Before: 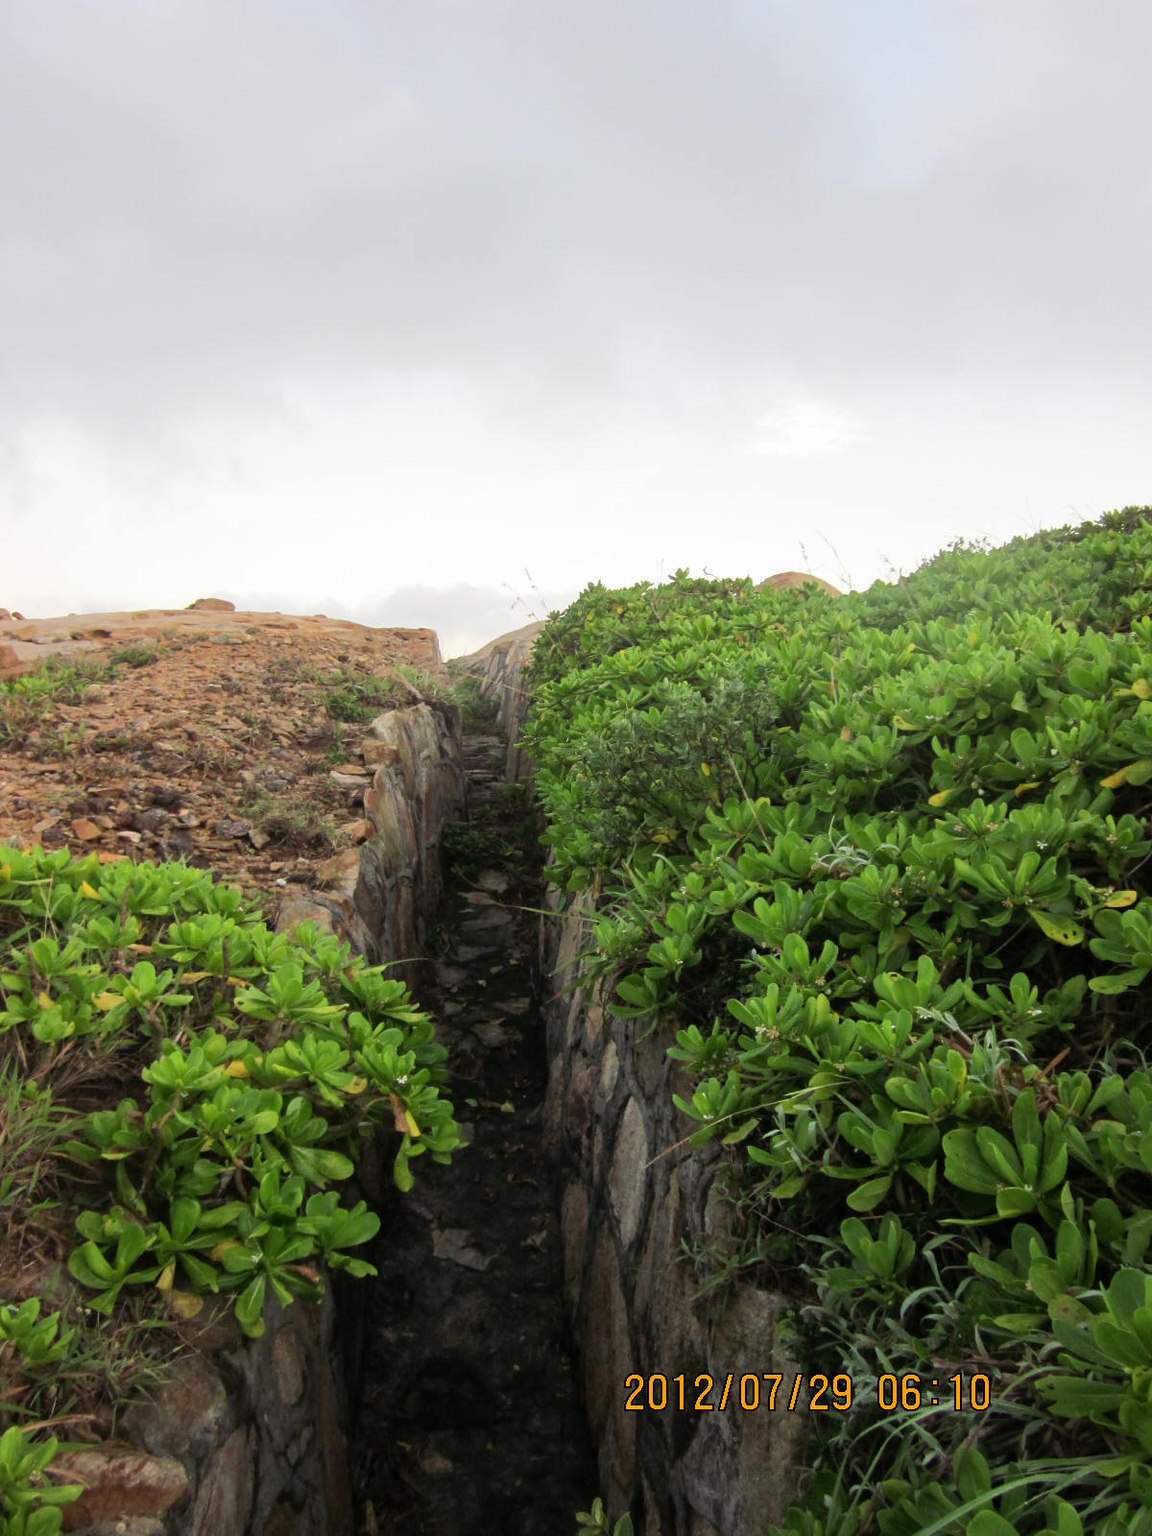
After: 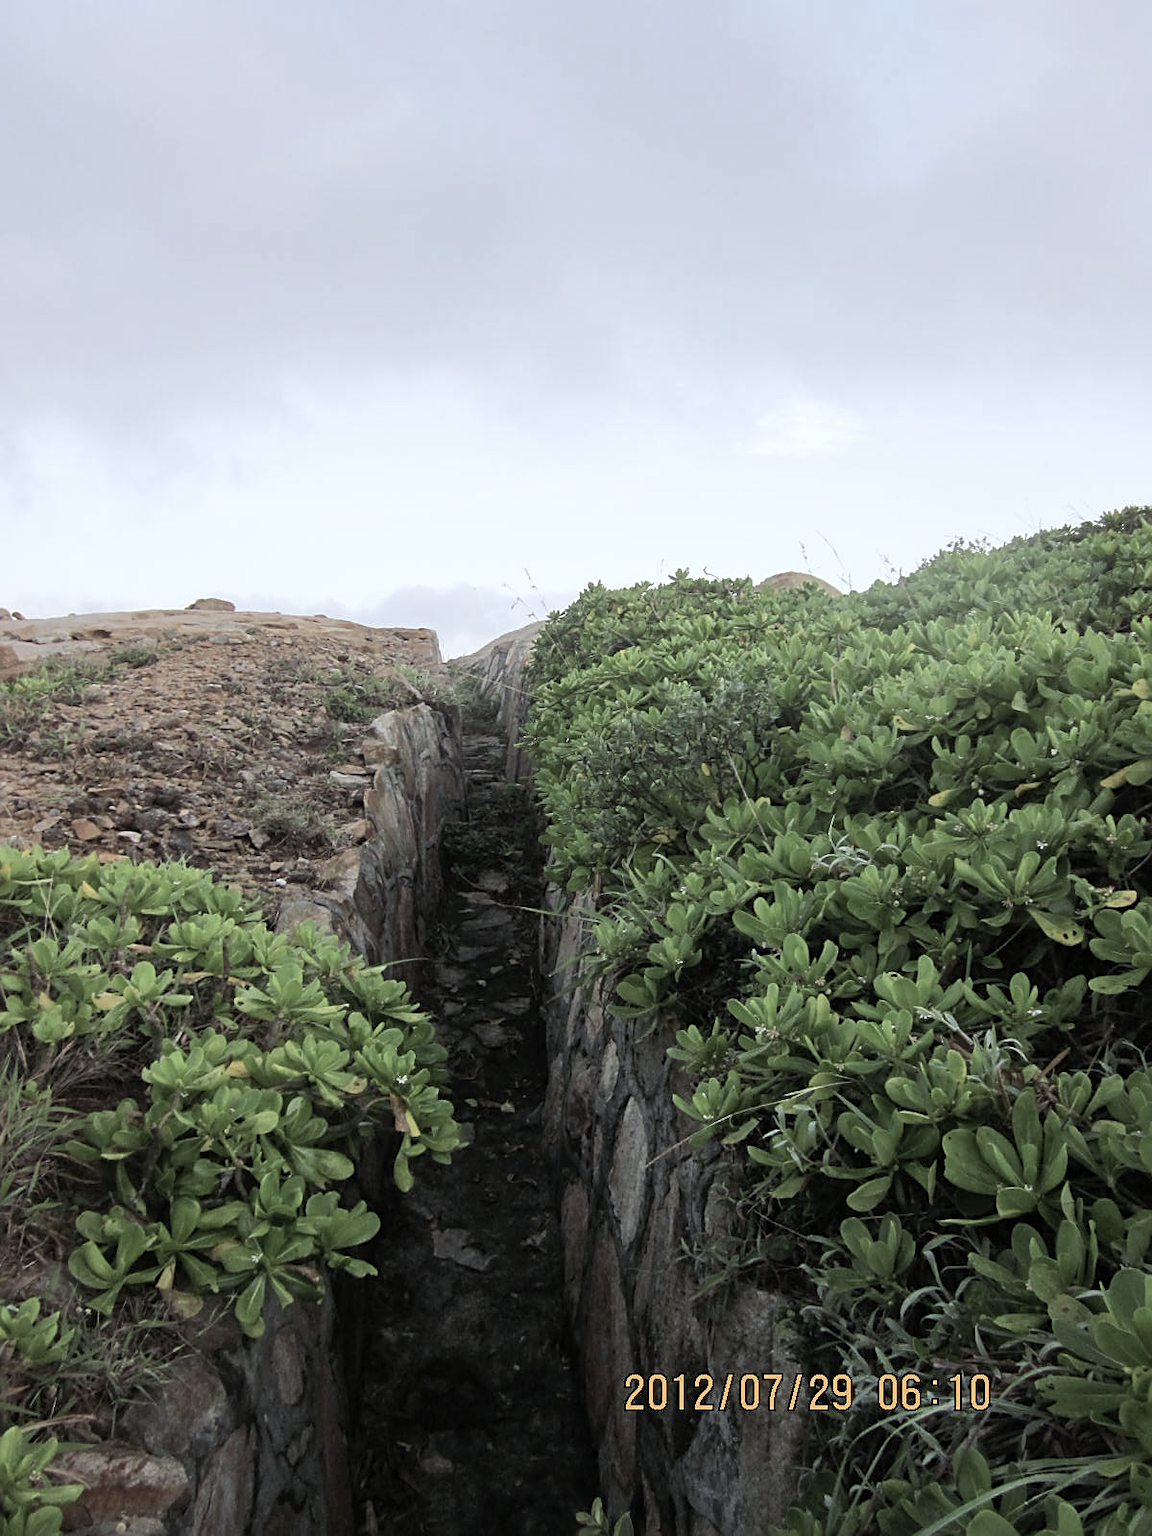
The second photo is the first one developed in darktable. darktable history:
sharpen: on, module defaults
white balance: red 0.931, blue 1.11
color zones: curves: ch1 [(0, 0.292) (0.001, 0.292) (0.2, 0.264) (0.4, 0.248) (0.6, 0.248) (0.8, 0.264) (0.999, 0.292) (1, 0.292)]
tone equalizer: on, module defaults
